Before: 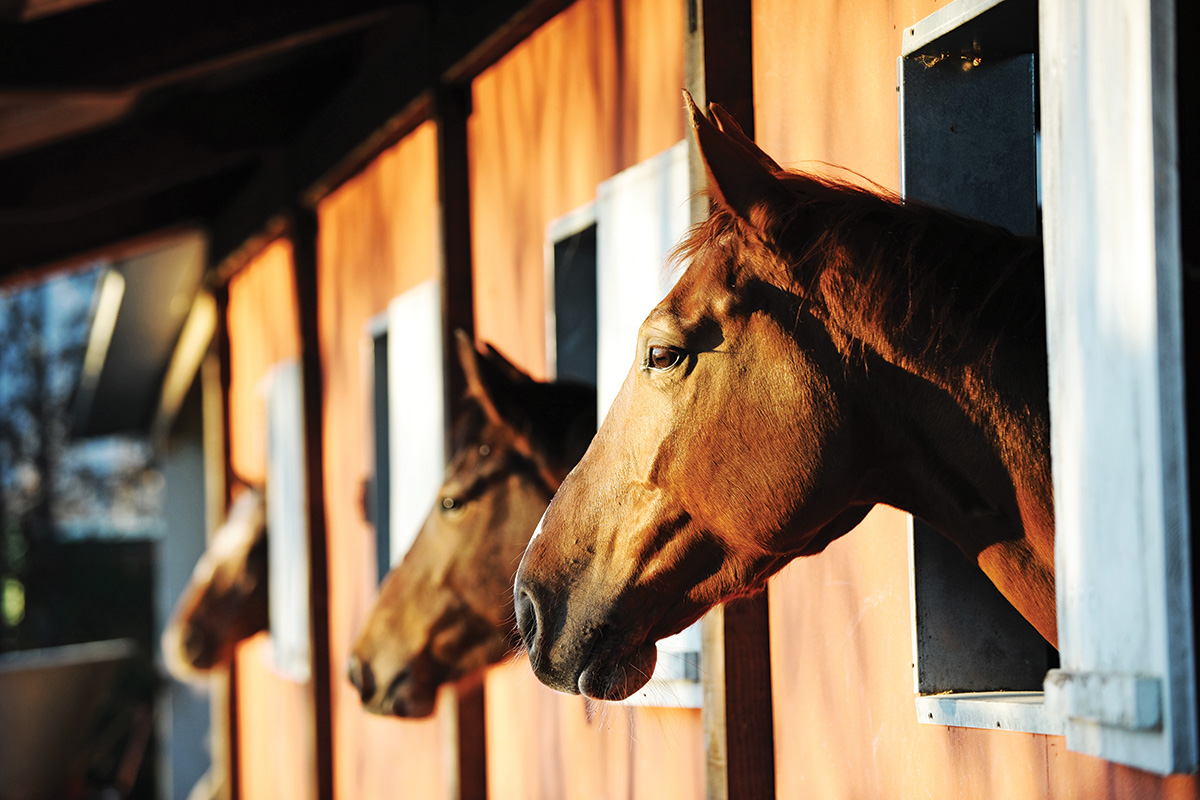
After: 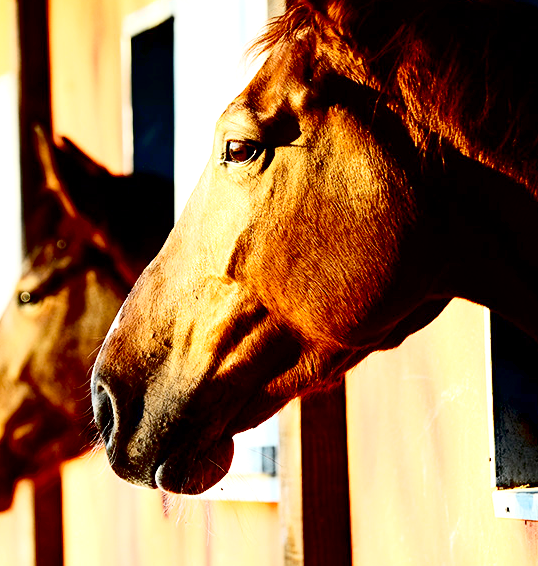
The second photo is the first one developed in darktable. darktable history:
exposure: black level correction 0.04, exposure 0.499 EV, compensate highlight preservation false
contrast brightness saturation: contrast 0.291
crop: left 35.251%, top 25.755%, right 19.862%, bottom 3.413%
